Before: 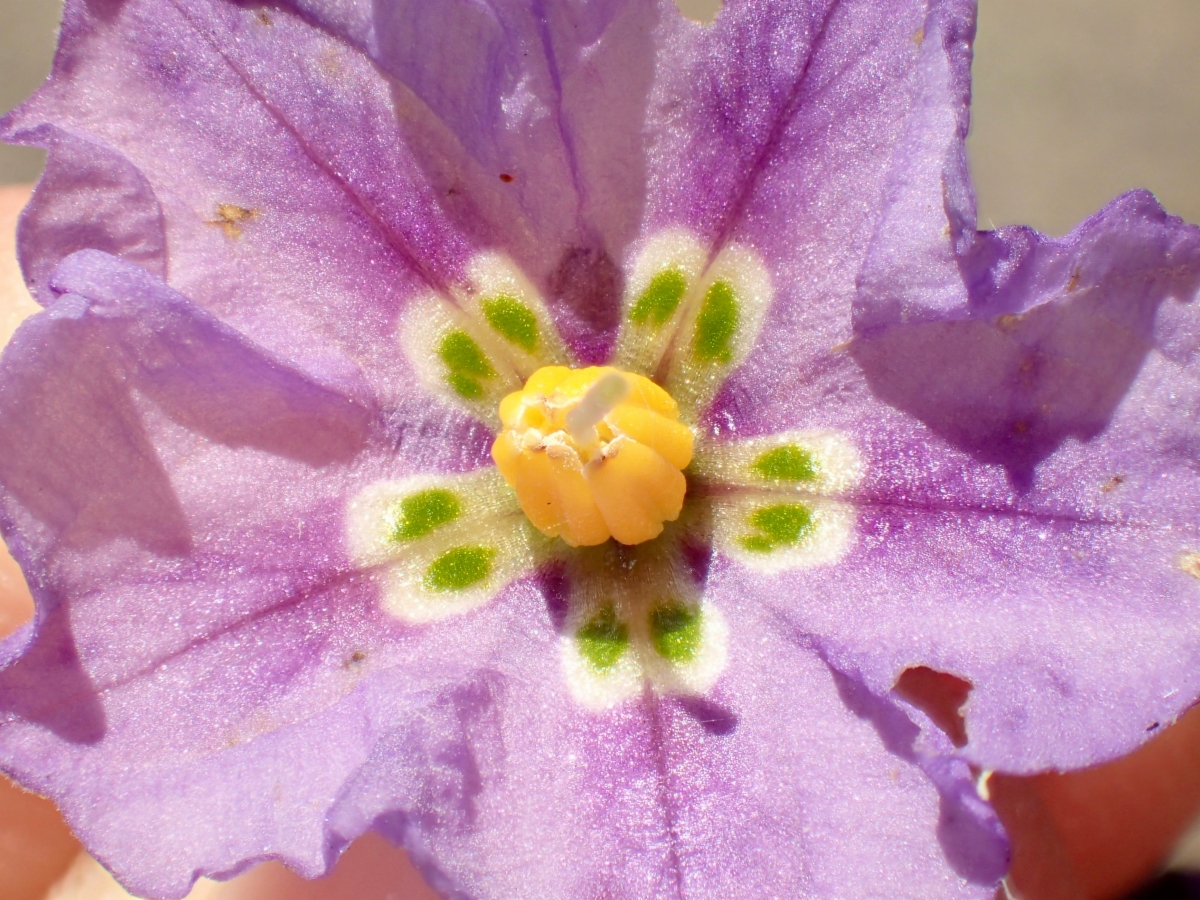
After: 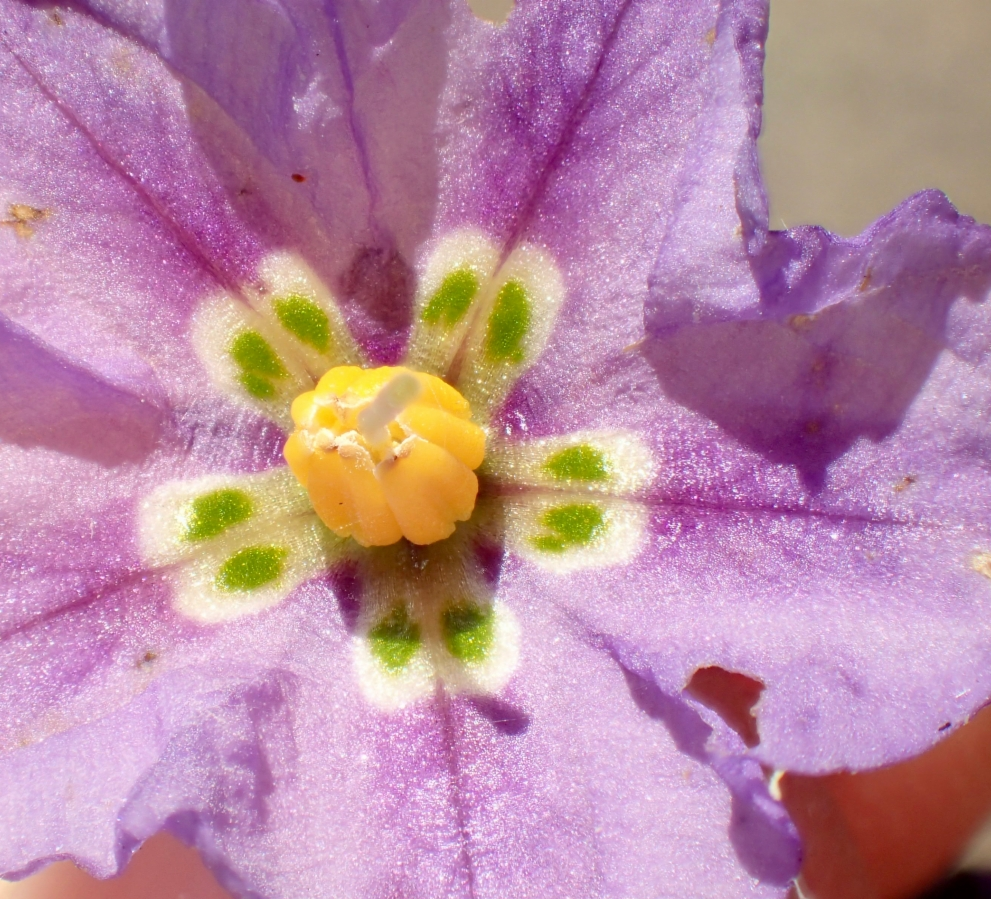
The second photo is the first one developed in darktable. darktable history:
crop: left 17.39%, bottom 0.035%
